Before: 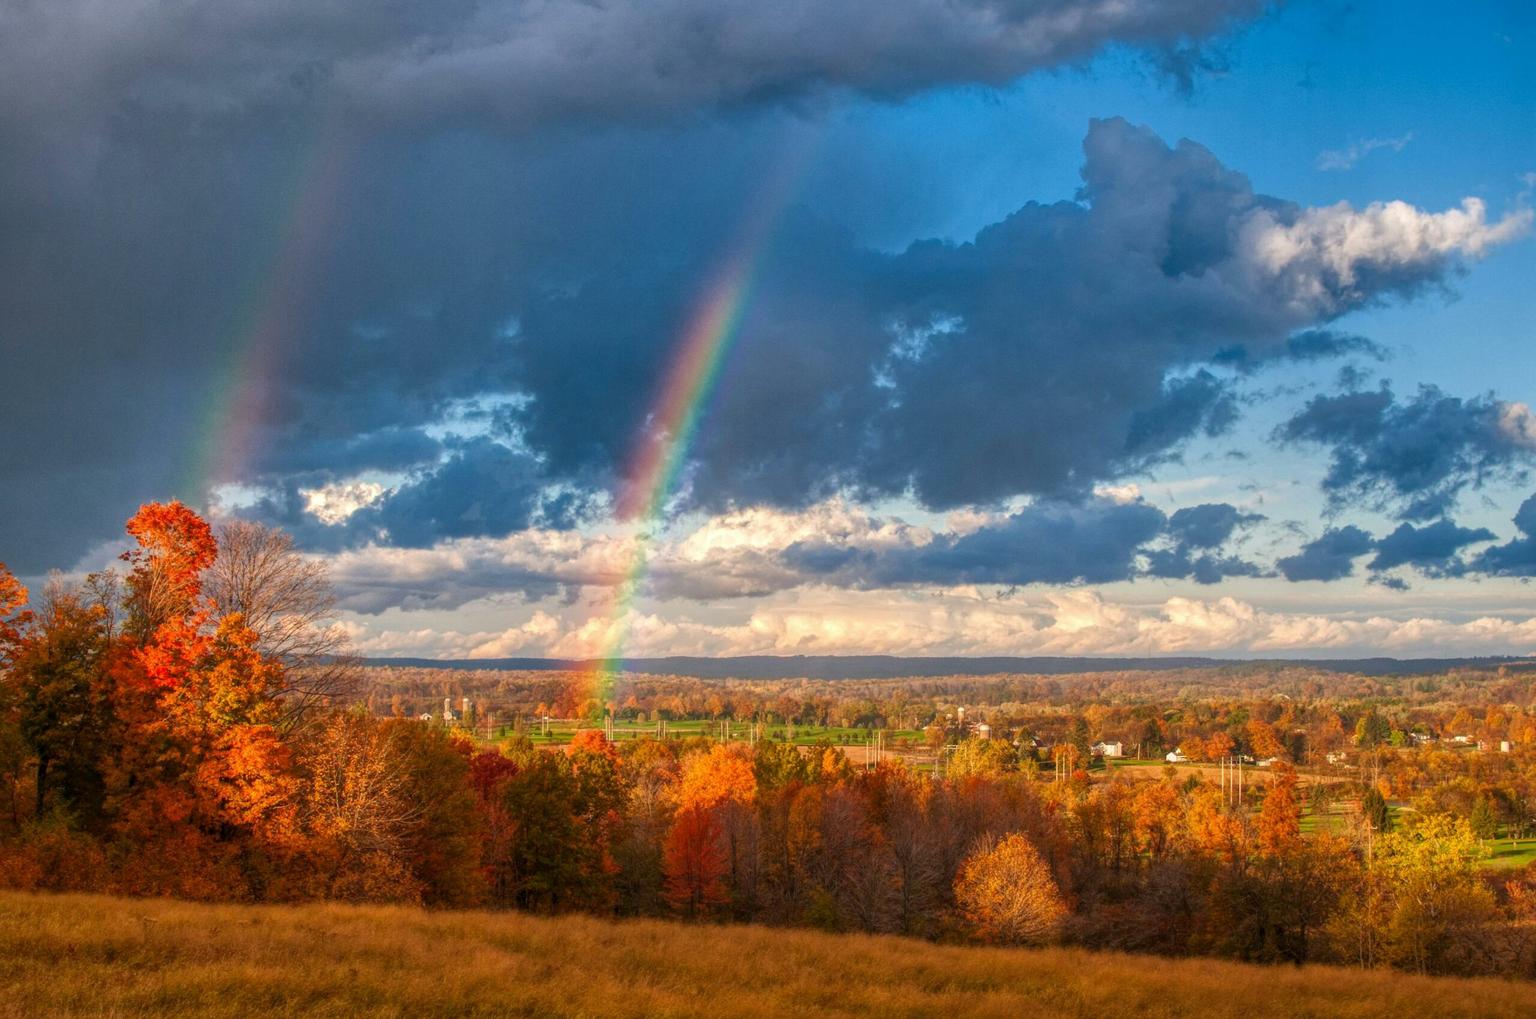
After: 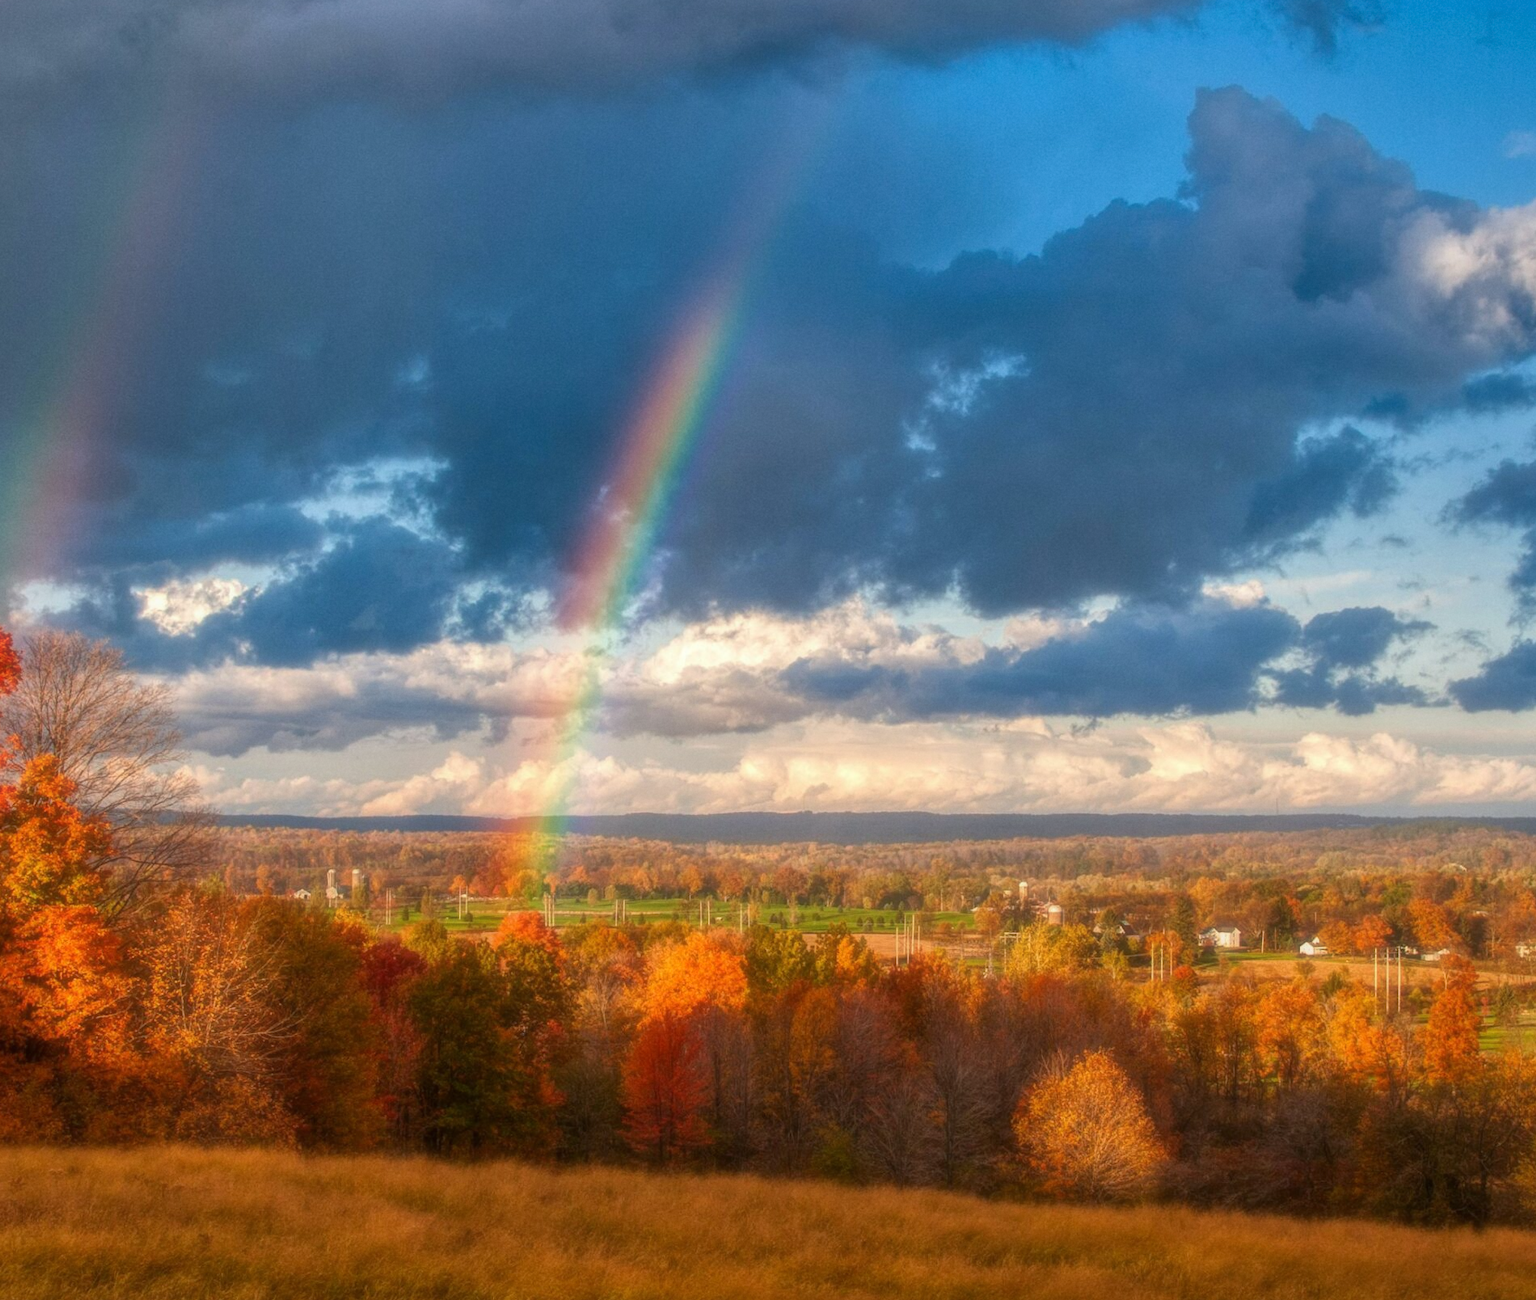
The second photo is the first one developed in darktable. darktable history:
soften: size 19.52%, mix 20.32%
grain: coarseness 14.57 ISO, strength 8.8%
crop and rotate: left 13.15%, top 5.251%, right 12.609%
